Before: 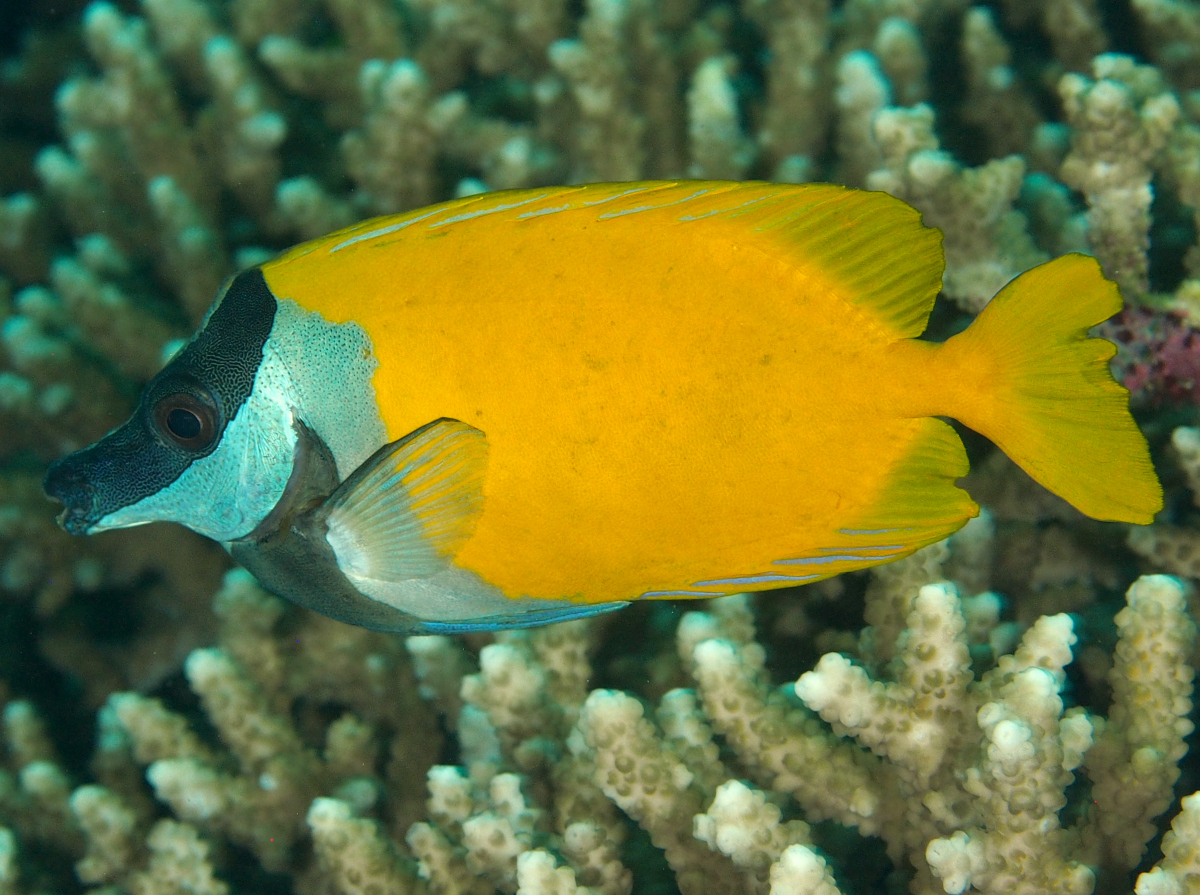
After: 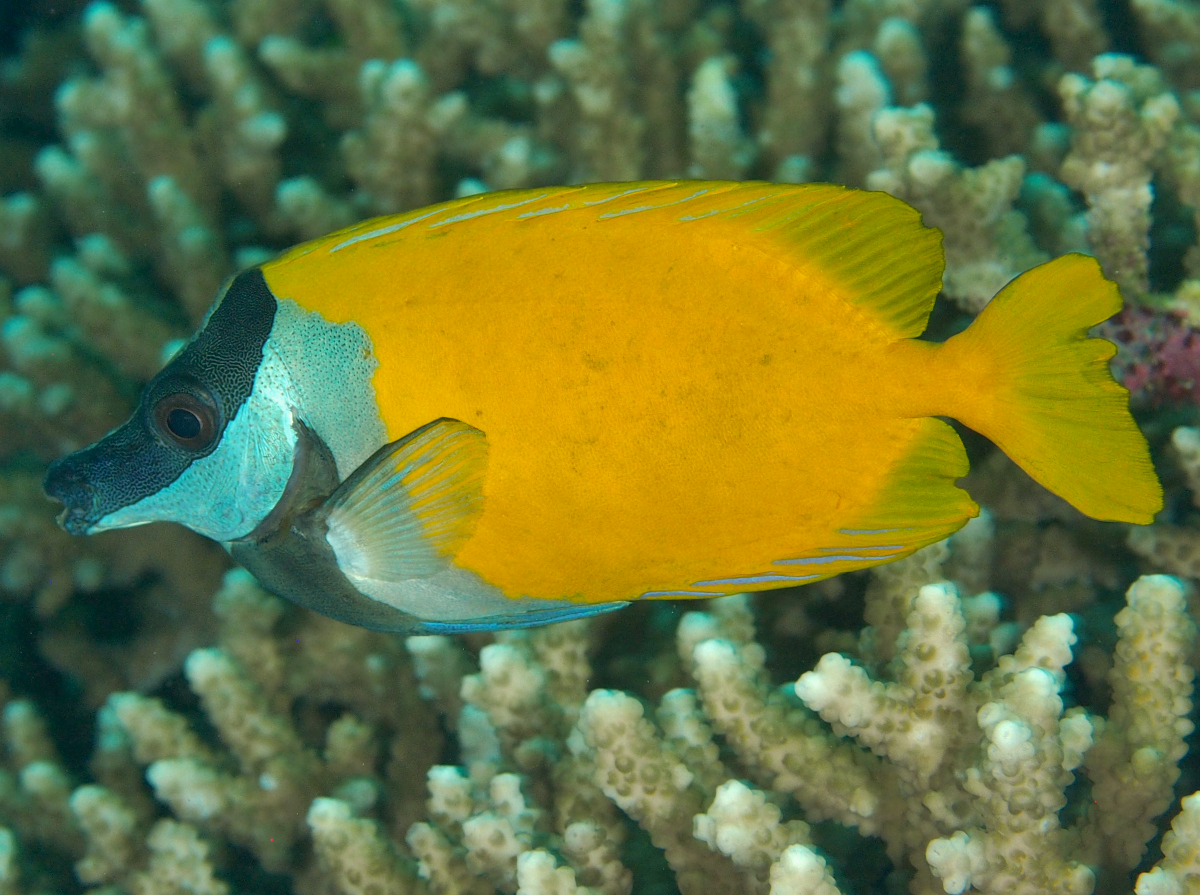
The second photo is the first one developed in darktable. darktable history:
white balance: red 0.98, blue 1.034
shadows and highlights: on, module defaults
